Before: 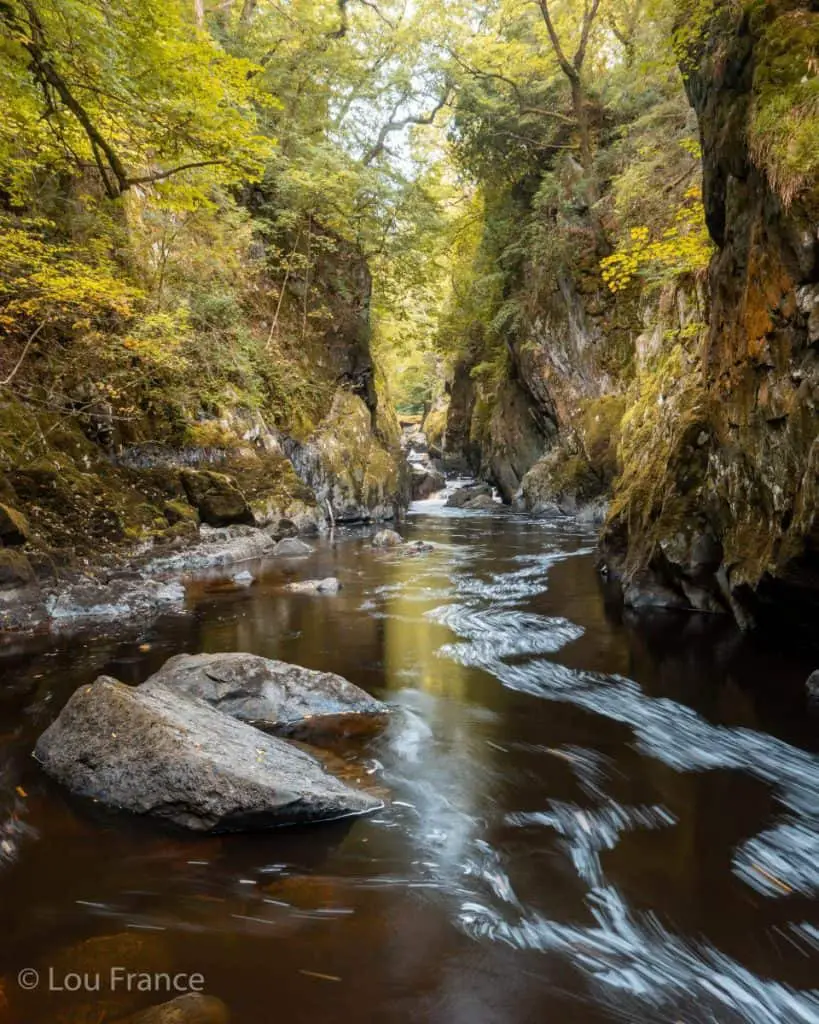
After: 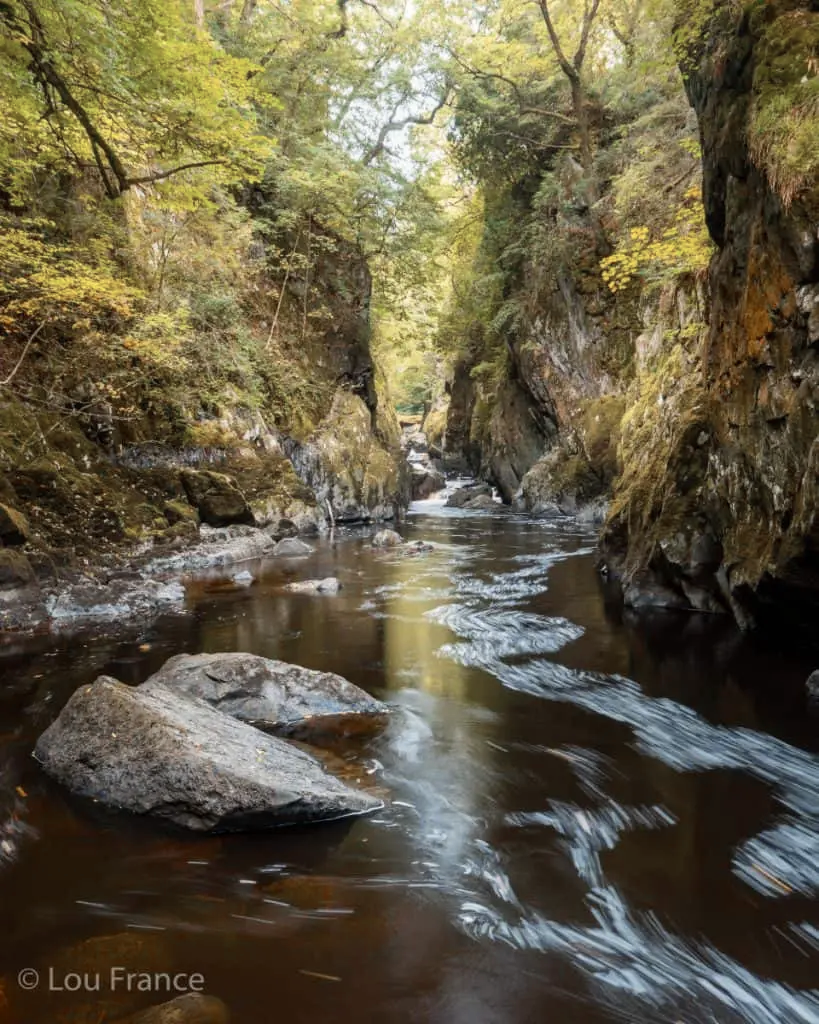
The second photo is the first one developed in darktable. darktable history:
contrast brightness saturation: contrast 0.1, brightness 0.03, saturation 0.09
color zones: curves: ch0 [(0, 0.5) (0.125, 0.4) (0.25, 0.5) (0.375, 0.4) (0.5, 0.4) (0.625, 0.35) (0.75, 0.35) (0.875, 0.5)]; ch1 [(0, 0.35) (0.125, 0.45) (0.25, 0.35) (0.375, 0.35) (0.5, 0.35) (0.625, 0.35) (0.75, 0.45) (0.875, 0.35)]; ch2 [(0, 0.6) (0.125, 0.5) (0.25, 0.5) (0.375, 0.6) (0.5, 0.6) (0.625, 0.5) (0.75, 0.5) (0.875, 0.5)]
